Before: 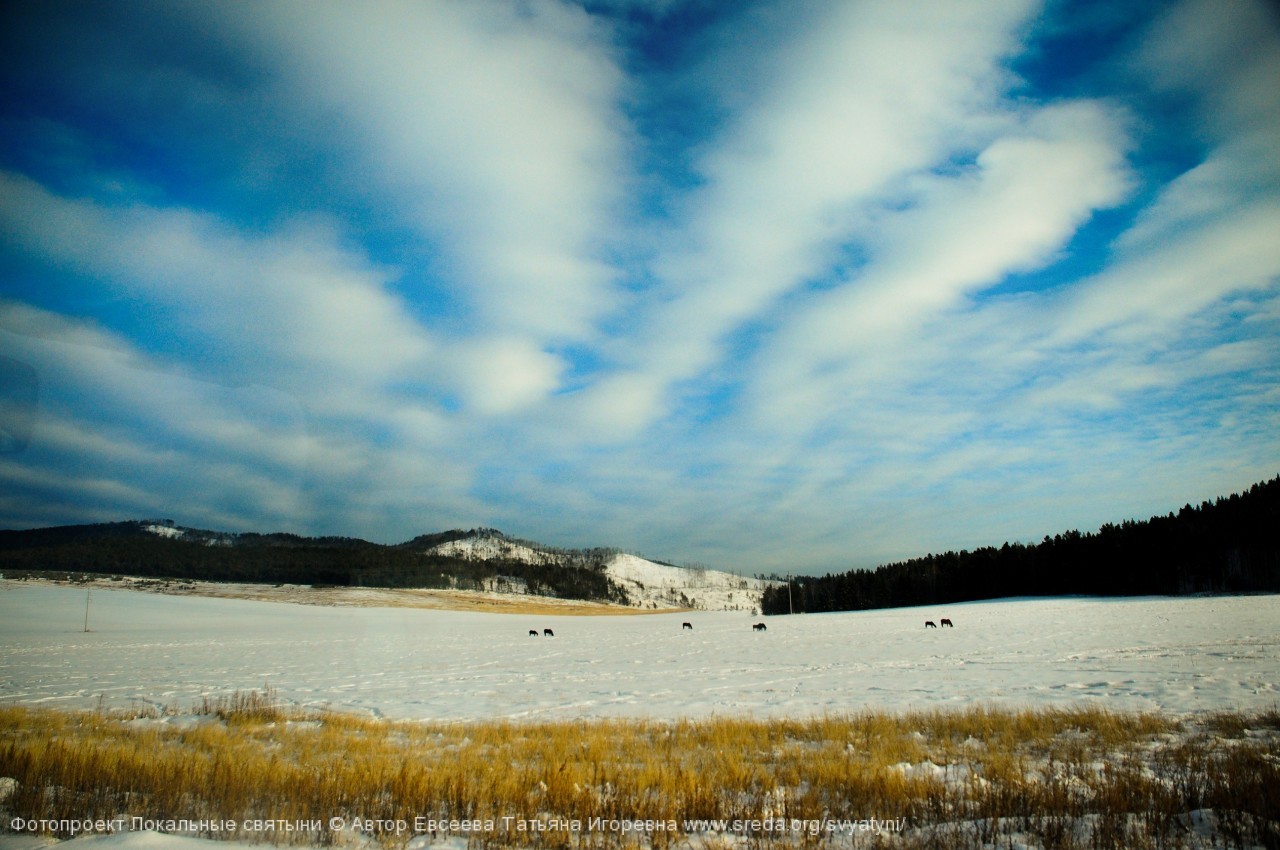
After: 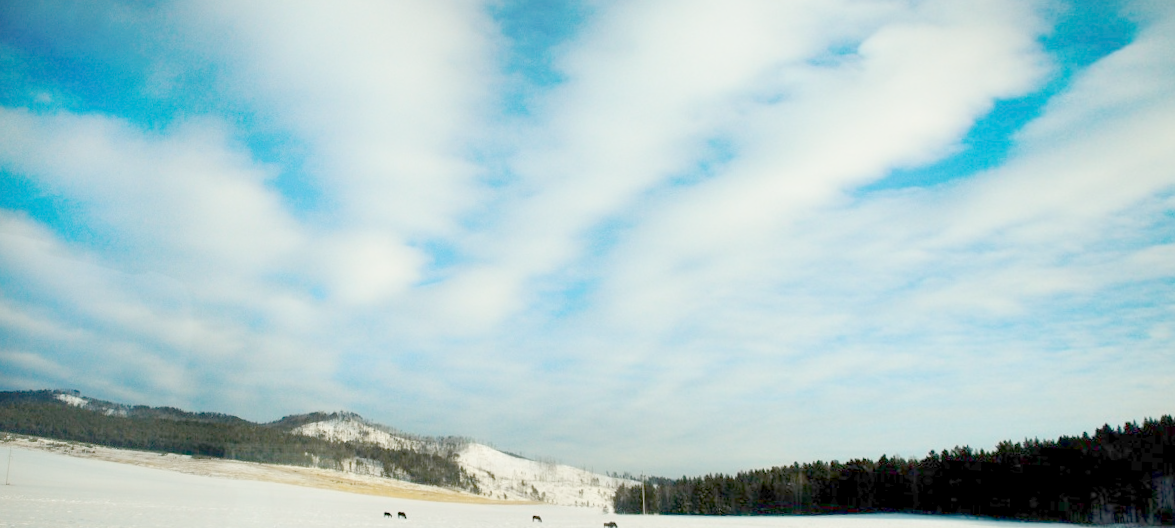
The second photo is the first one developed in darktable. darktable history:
rotate and perspective: rotation 1.69°, lens shift (vertical) -0.023, lens shift (horizontal) -0.291, crop left 0.025, crop right 0.988, crop top 0.092, crop bottom 0.842
crop: left 2.737%, top 7.287%, right 3.421%, bottom 20.179%
